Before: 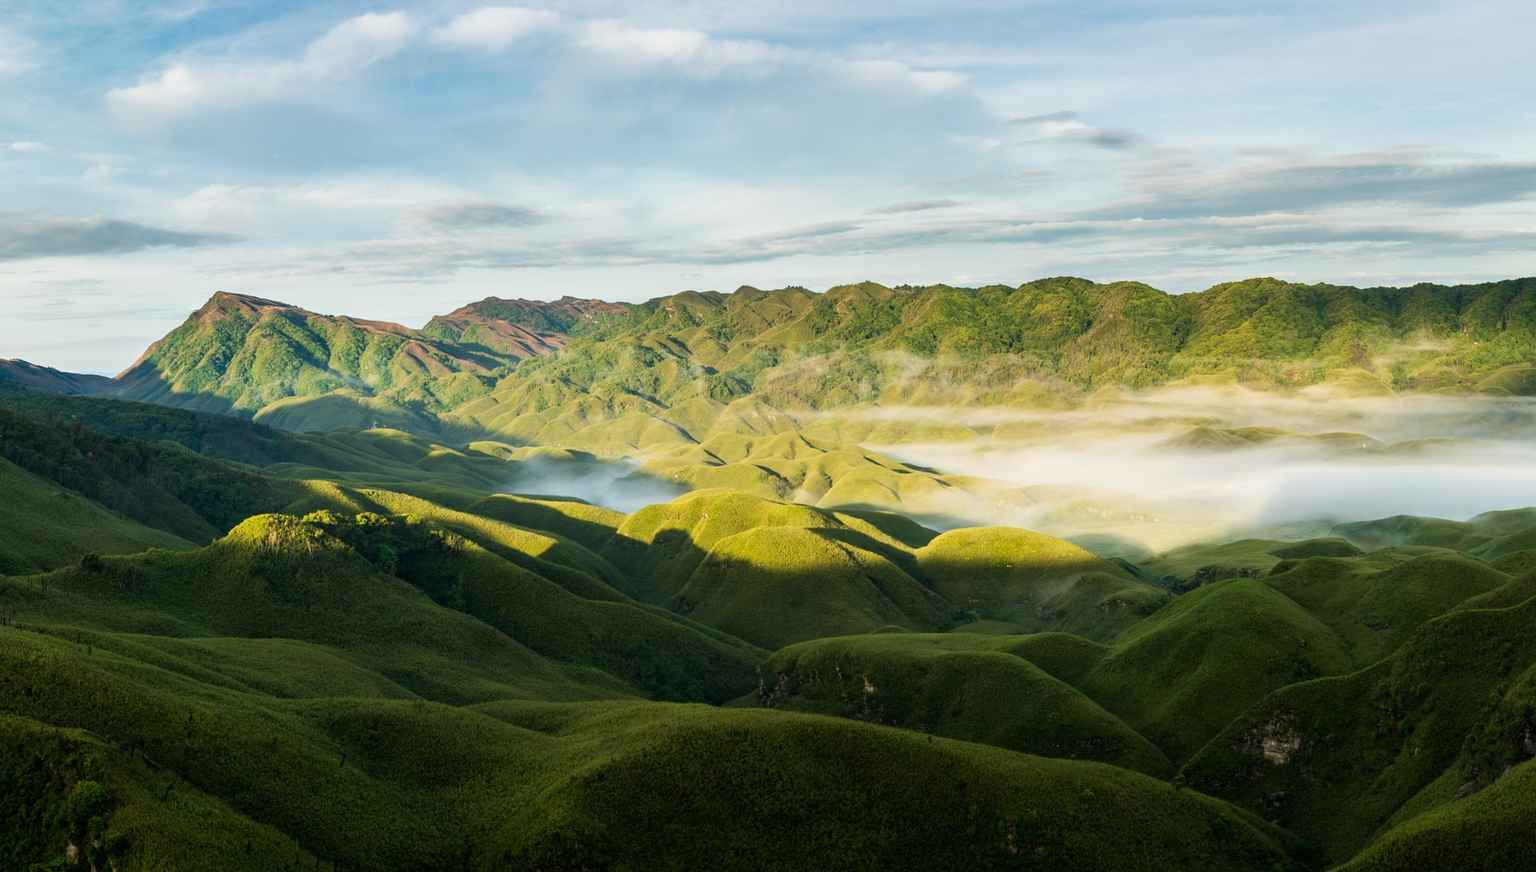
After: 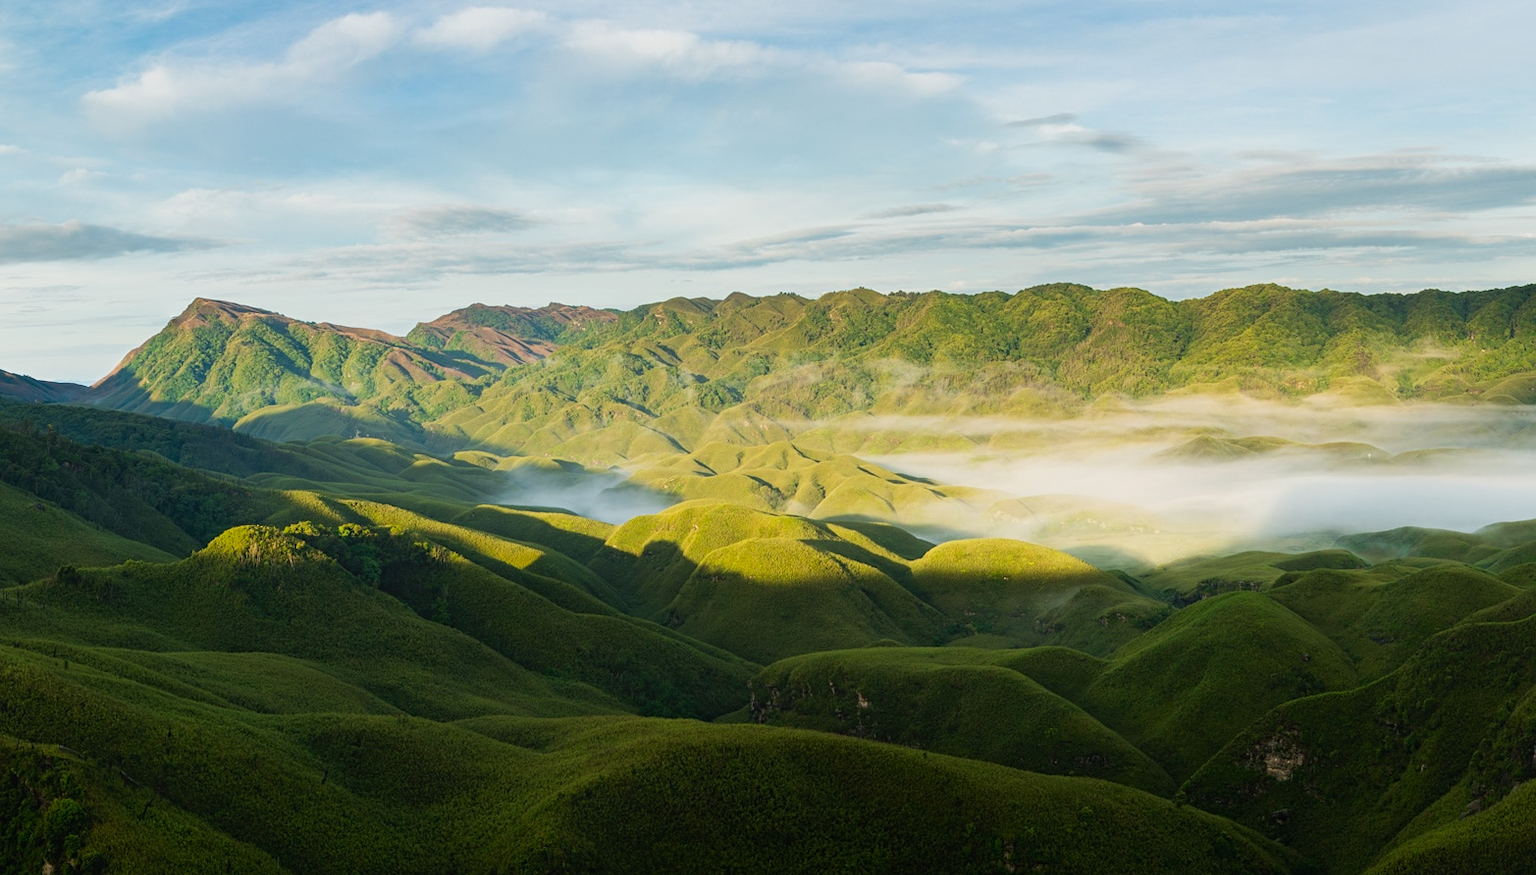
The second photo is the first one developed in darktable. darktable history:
contrast equalizer: octaves 7, y [[0.439, 0.44, 0.442, 0.457, 0.493, 0.498], [0.5 ×6], [0.5 ×6], [0 ×6], [0 ×6]]
crop and rotate: left 1.648%, right 0.515%, bottom 1.69%
